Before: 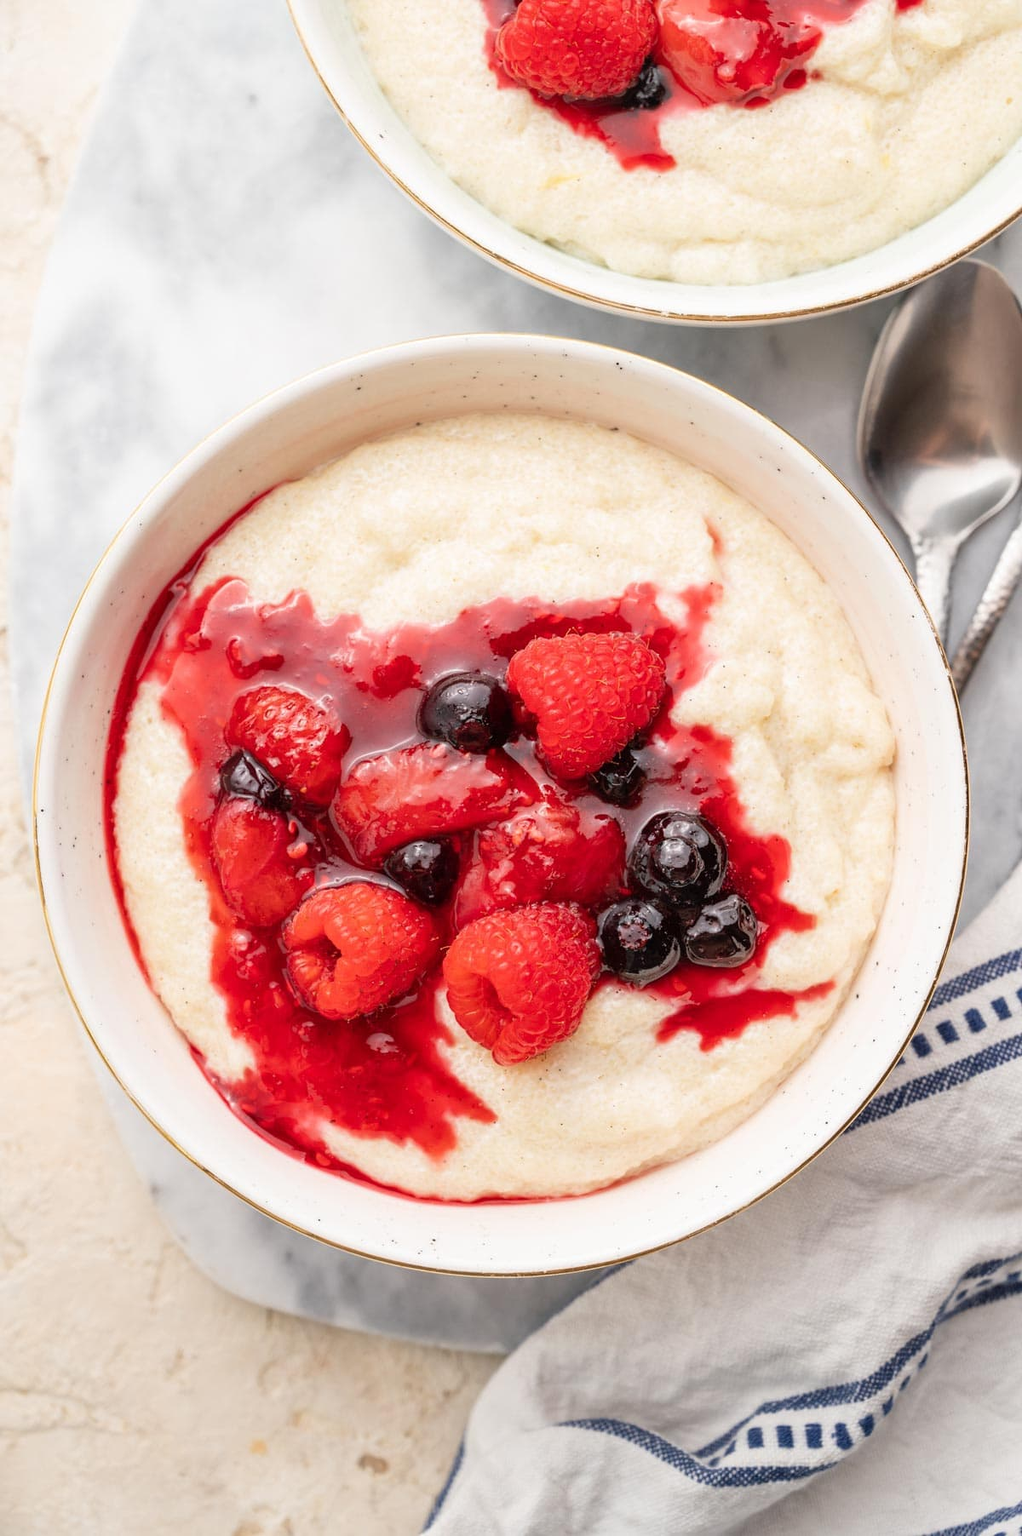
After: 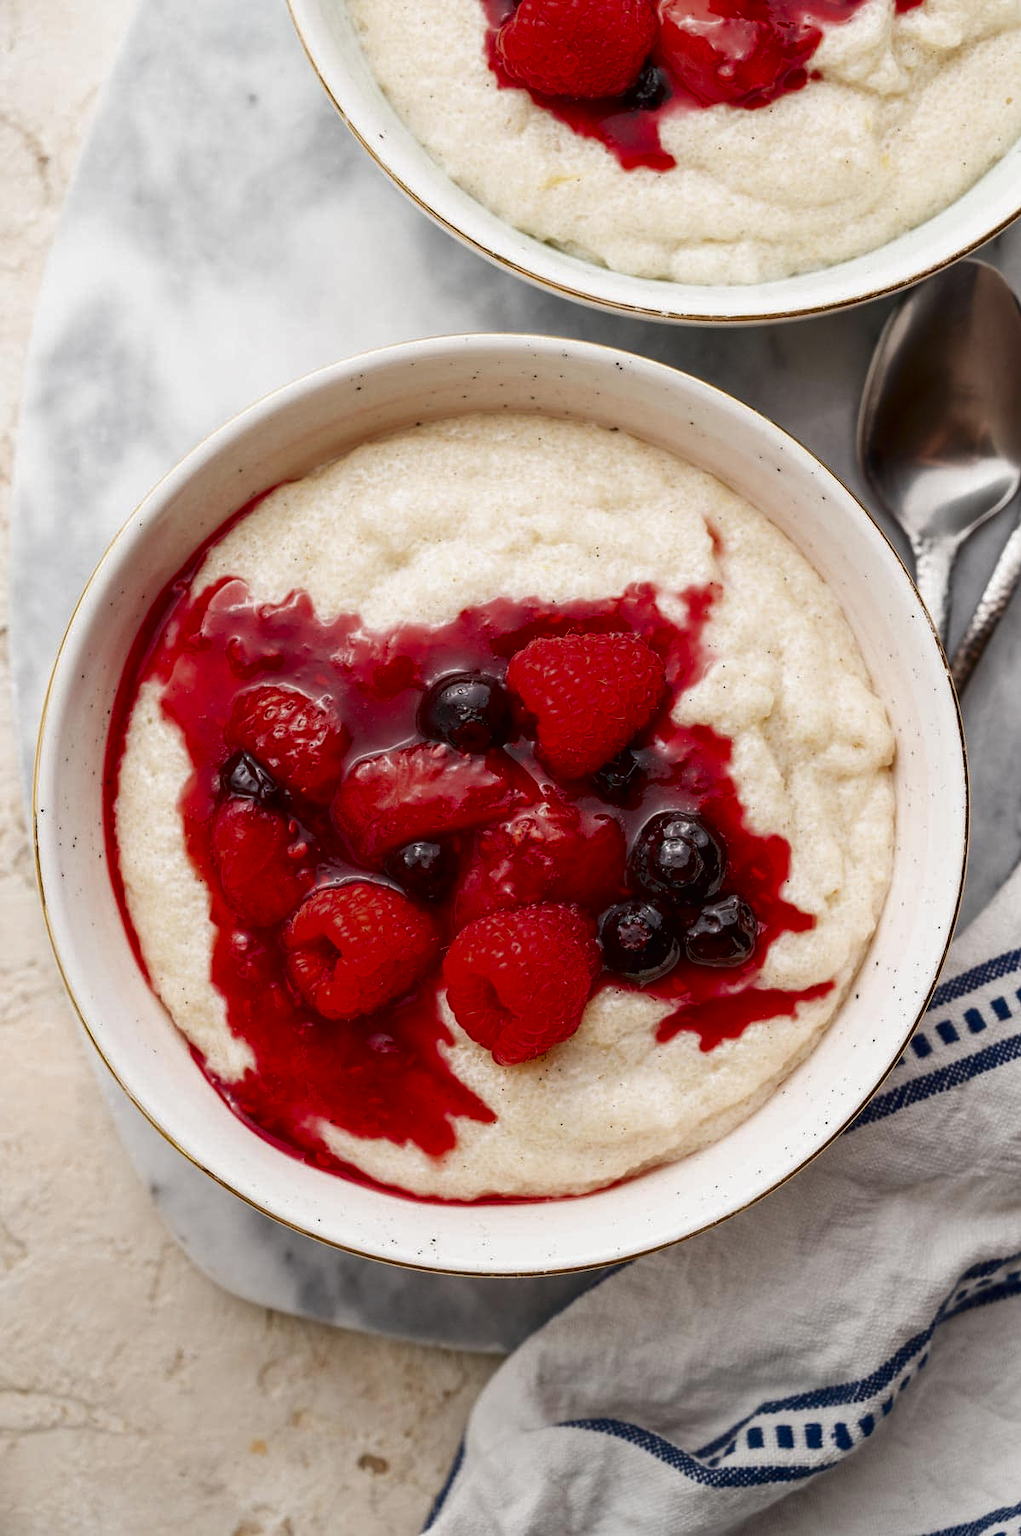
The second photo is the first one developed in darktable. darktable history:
local contrast: mode bilateral grid, contrast 100, coarseness 100, detail 91%, midtone range 0.2
contrast brightness saturation: brightness -0.52
